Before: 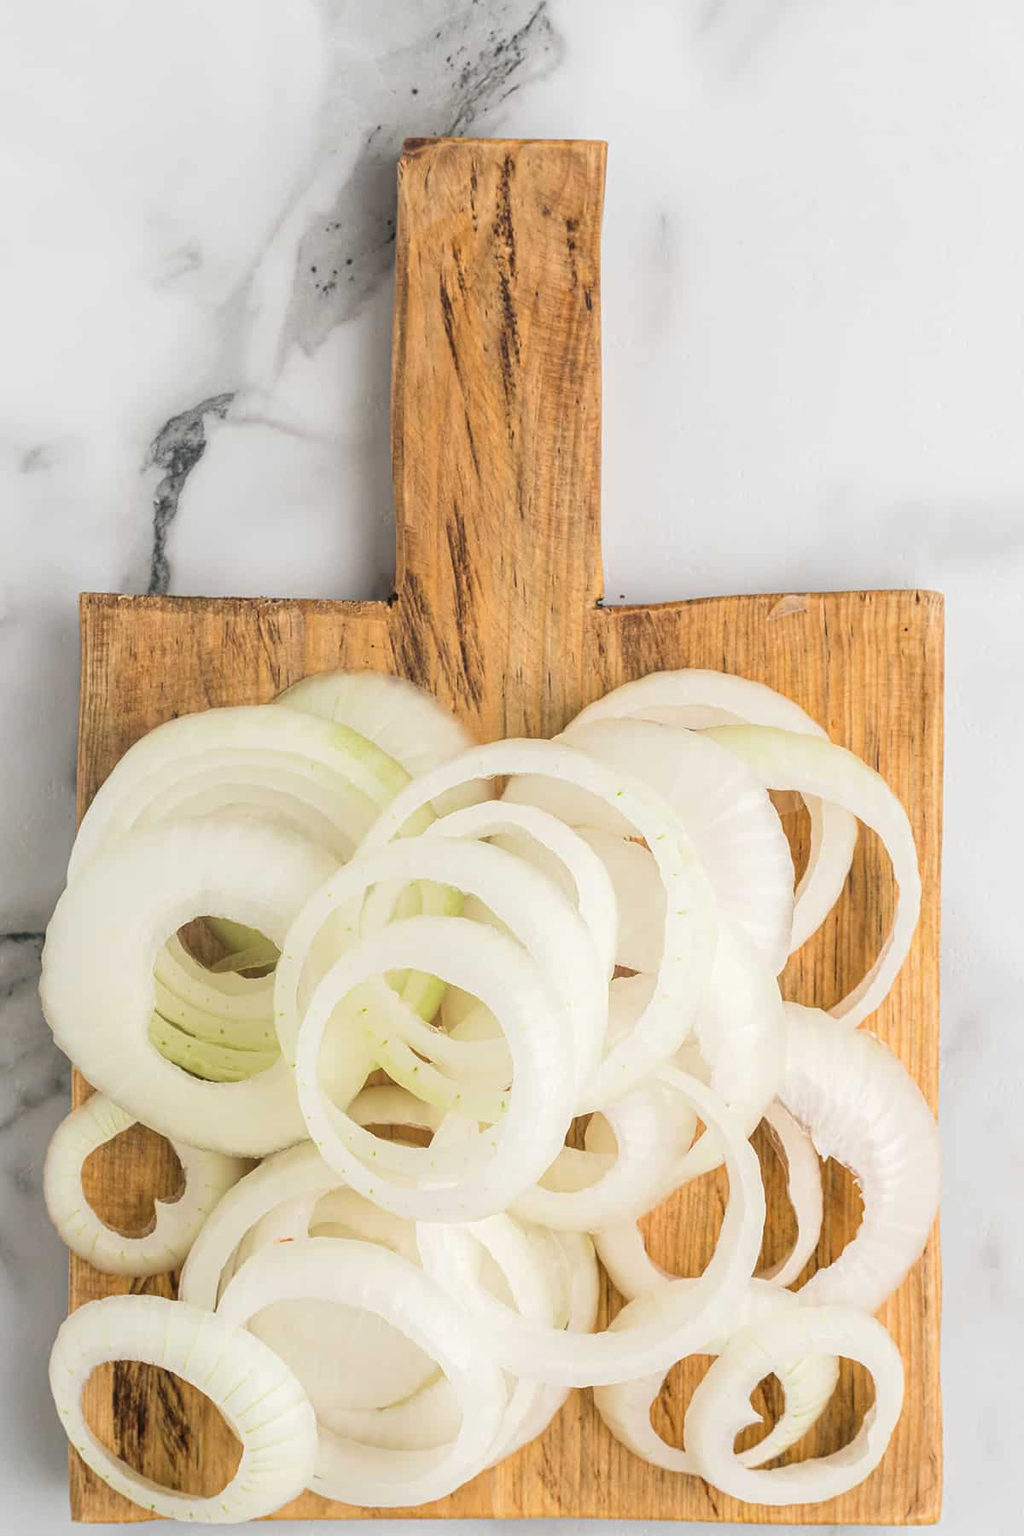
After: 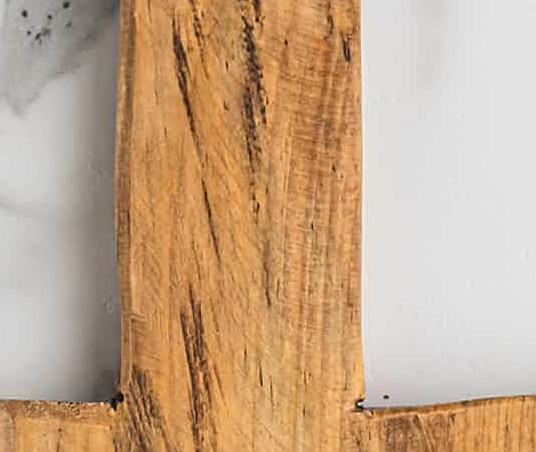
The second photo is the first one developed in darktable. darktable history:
crop: left 28.64%, top 16.832%, right 26.637%, bottom 58.055%
sharpen: on, module defaults
